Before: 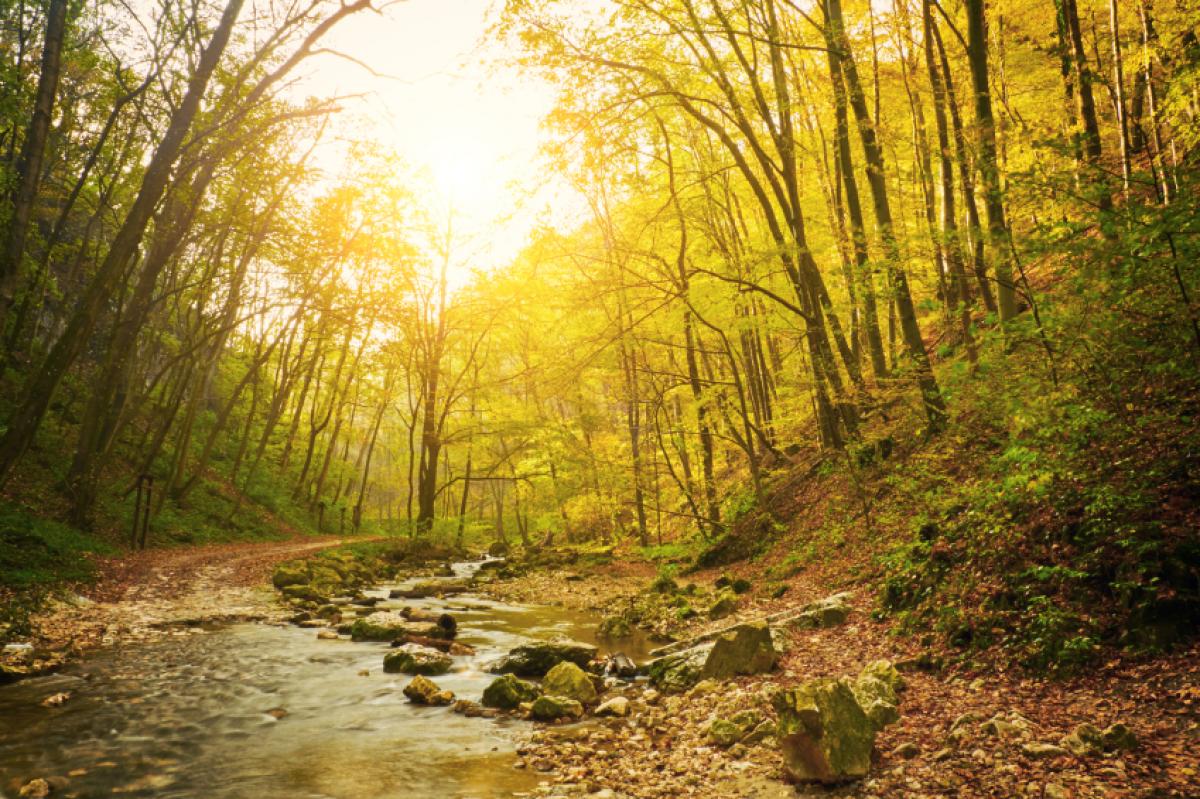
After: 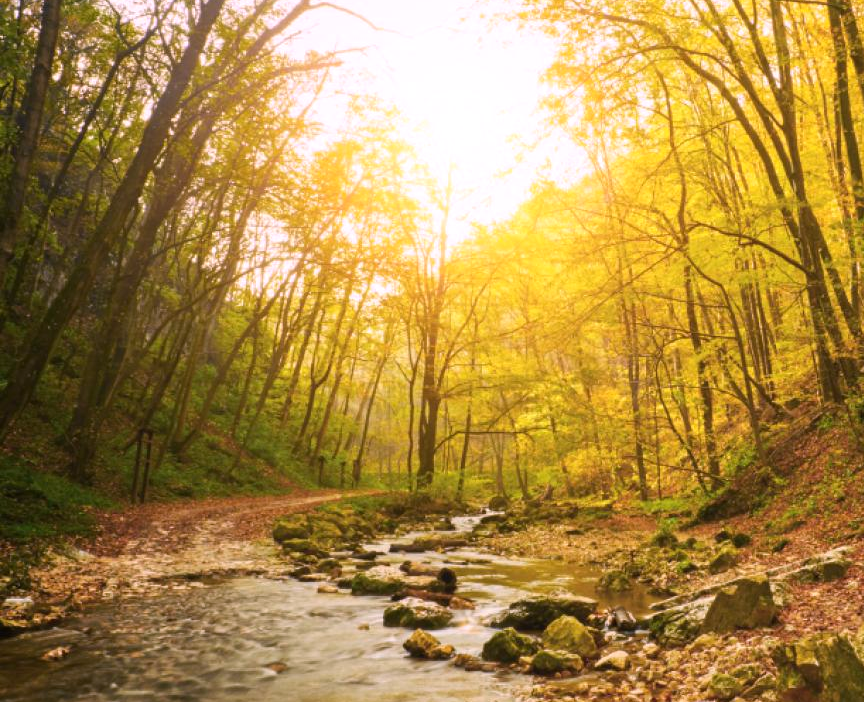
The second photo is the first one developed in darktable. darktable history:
white balance: red 1.066, blue 1.119
crop: top 5.803%, right 27.864%, bottom 5.804%
